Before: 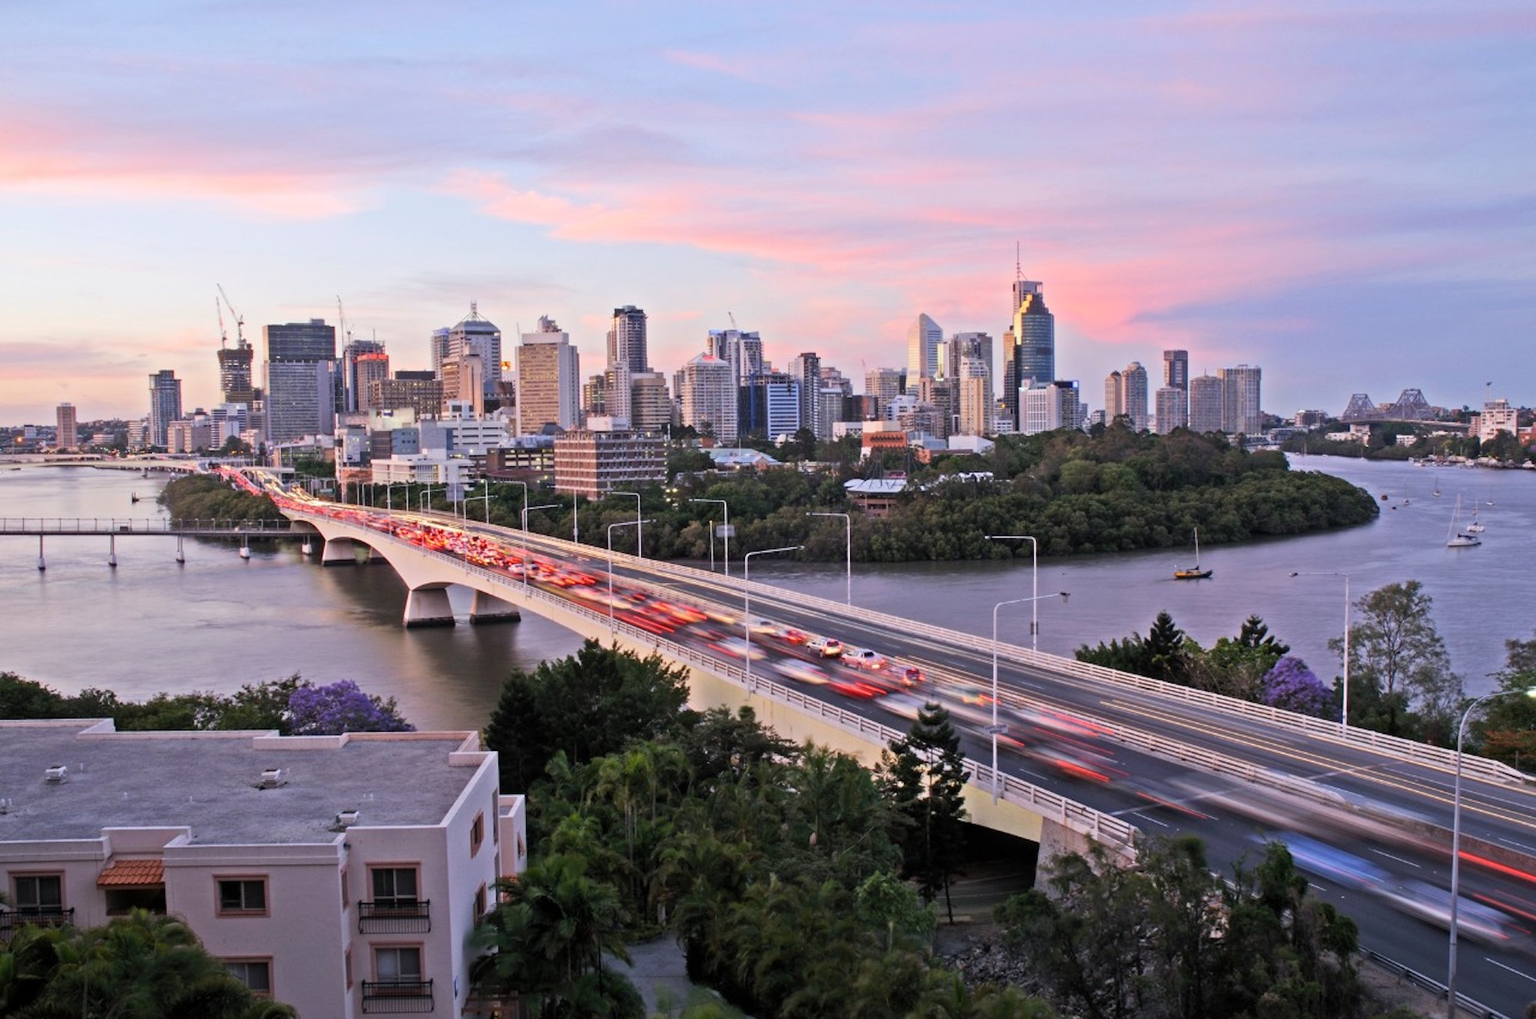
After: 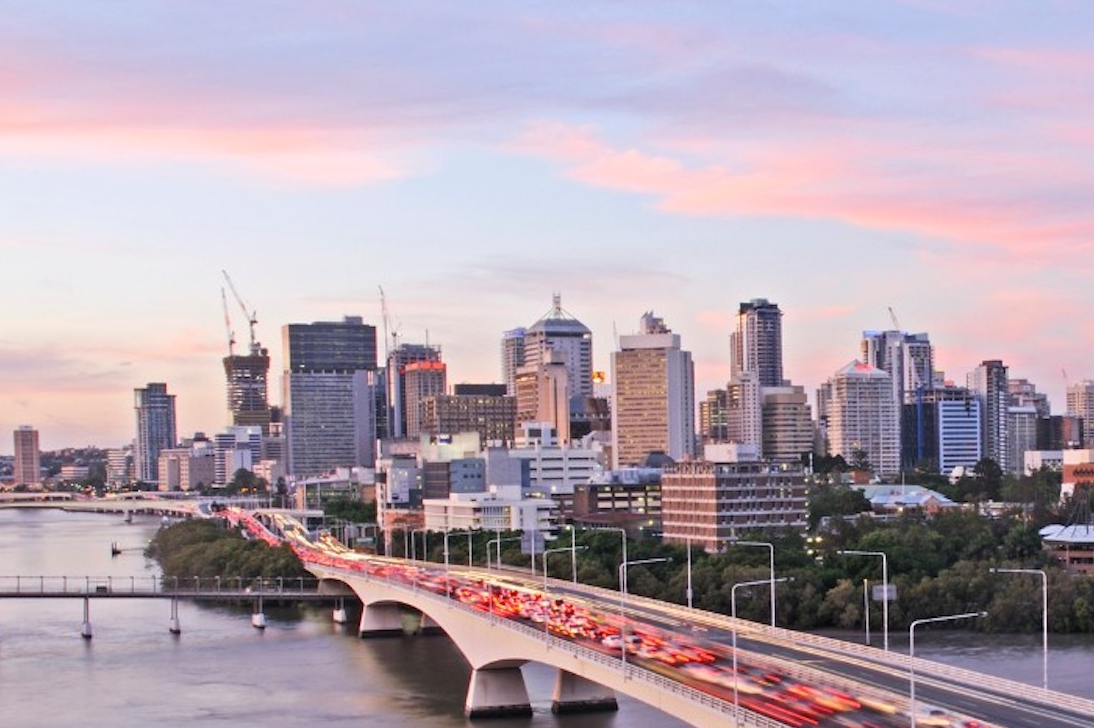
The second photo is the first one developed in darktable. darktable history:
crop and rotate: left 3.047%, top 7.509%, right 42.236%, bottom 37.598%
